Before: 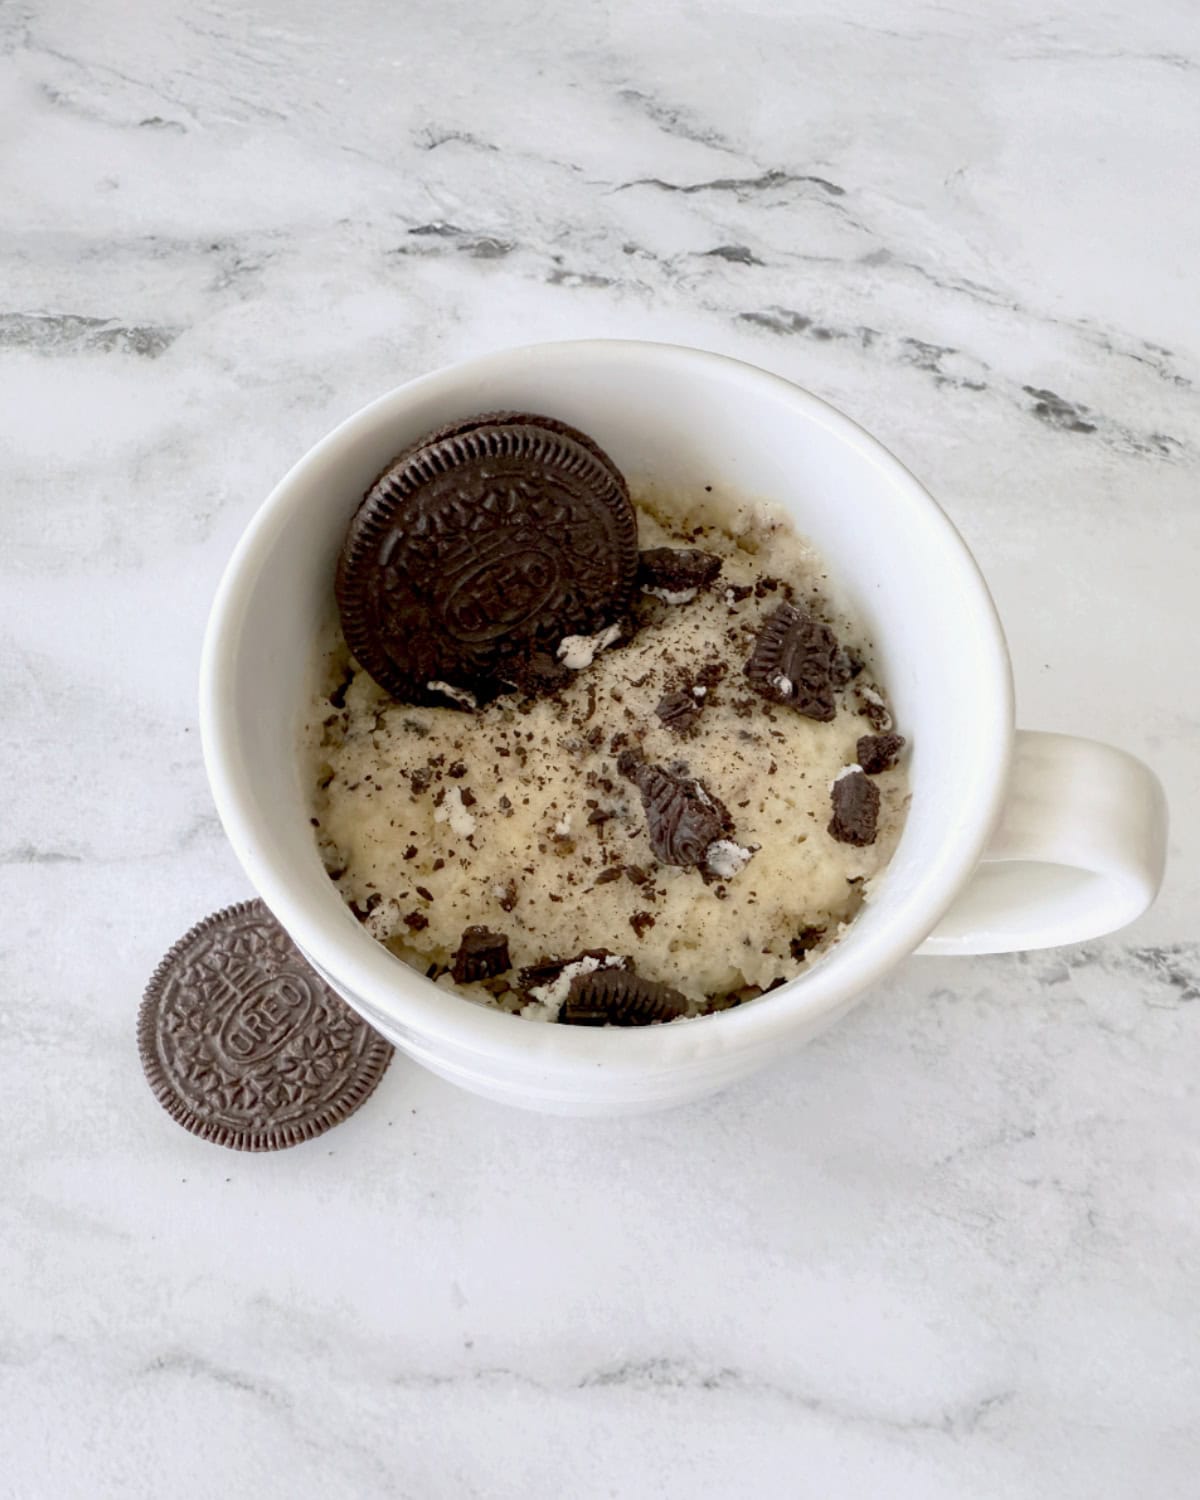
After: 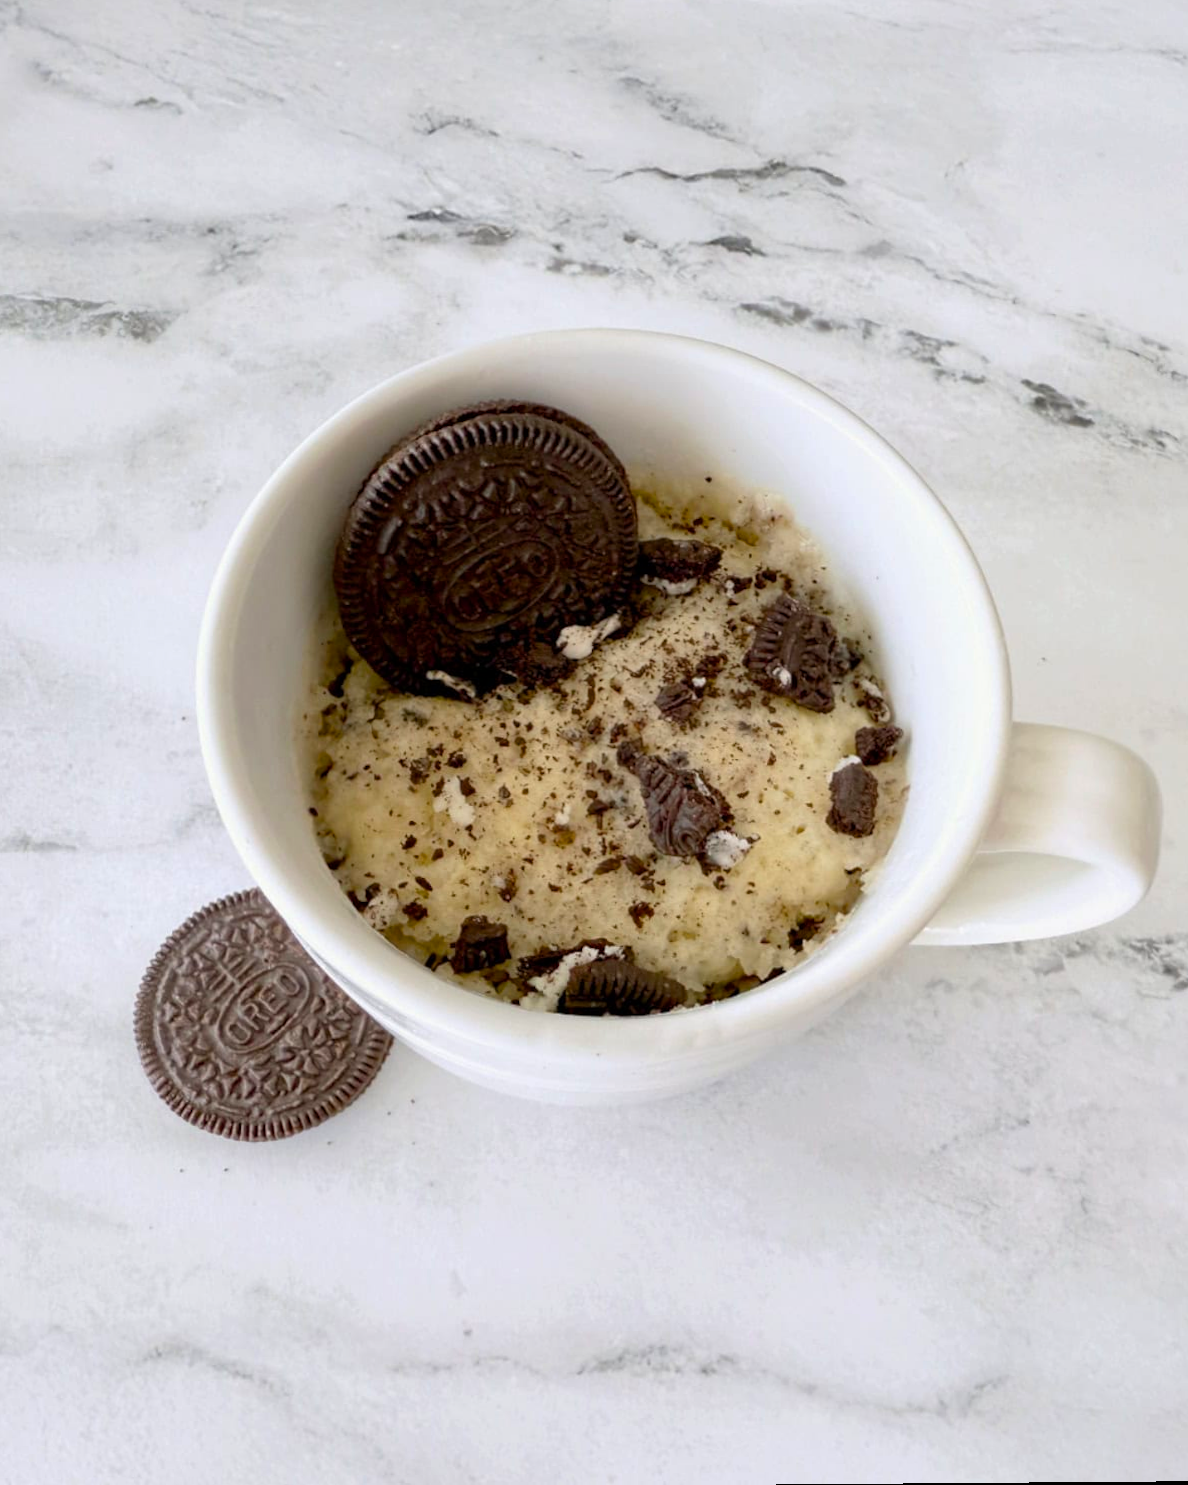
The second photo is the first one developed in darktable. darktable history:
color balance rgb: perceptual saturation grading › global saturation 30%, global vibrance 10%
rotate and perspective: rotation 0.174°, lens shift (vertical) 0.013, lens shift (horizontal) 0.019, shear 0.001, automatic cropping original format, crop left 0.007, crop right 0.991, crop top 0.016, crop bottom 0.997
